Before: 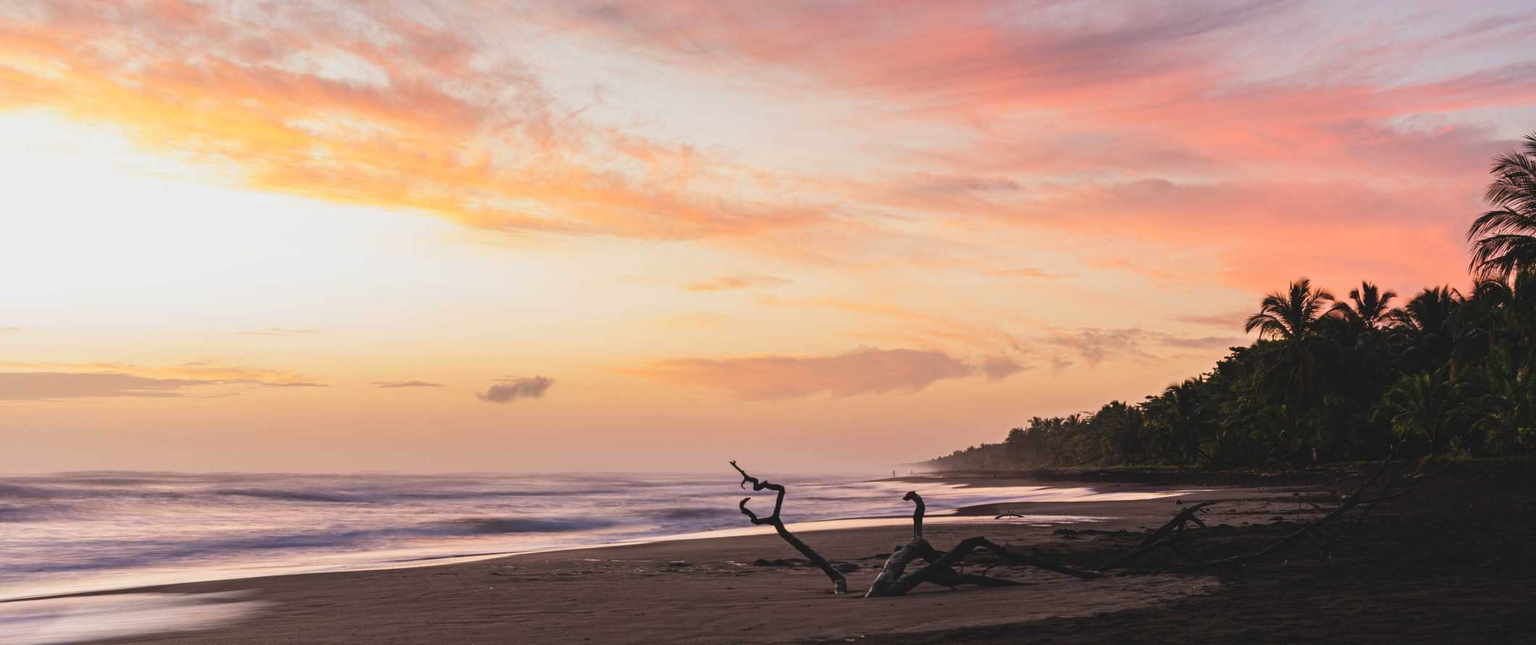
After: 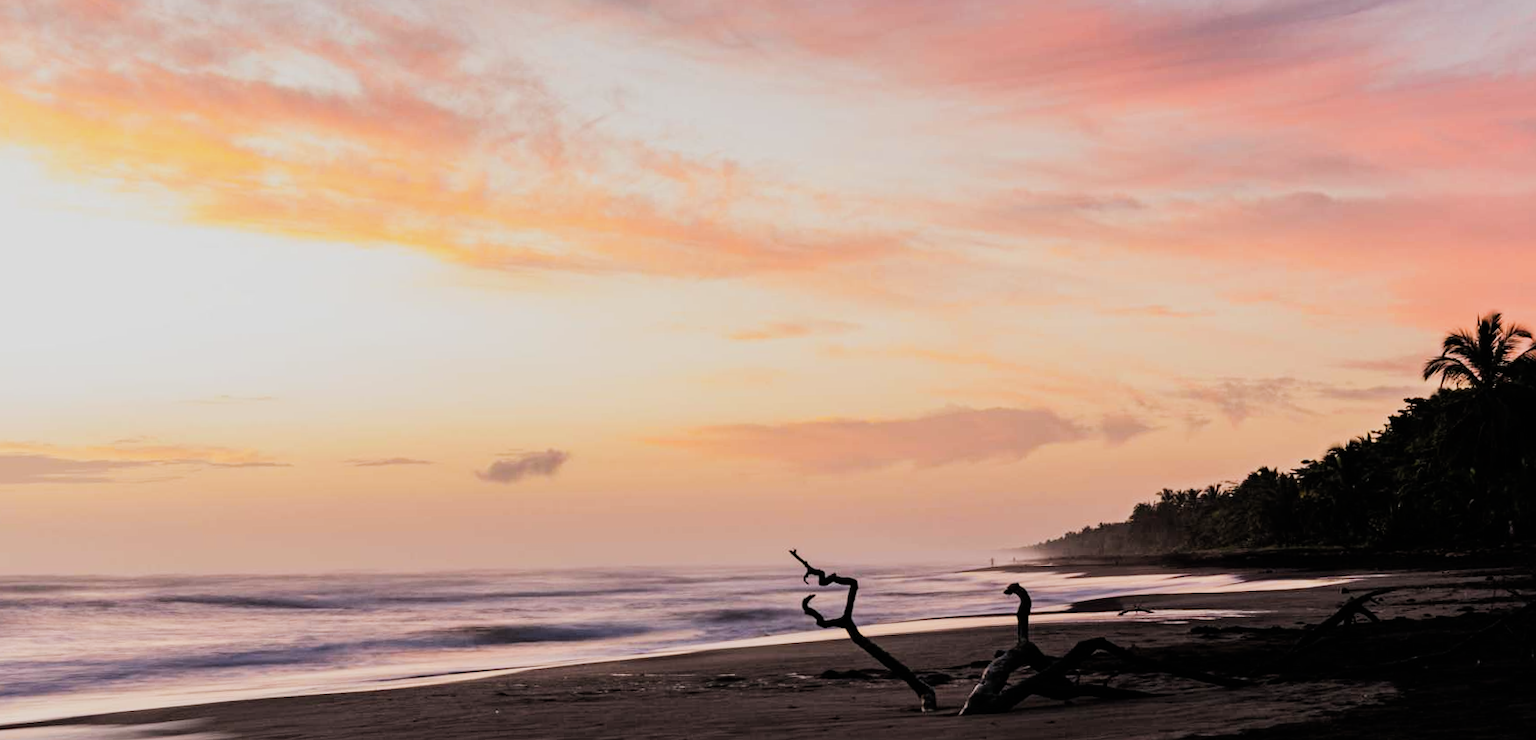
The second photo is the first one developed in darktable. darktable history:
crop and rotate: angle 1°, left 4.281%, top 0.642%, right 11.383%, bottom 2.486%
filmic rgb: black relative exposure -5 EV, hardness 2.88, contrast 1.3, highlights saturation mix -30%
